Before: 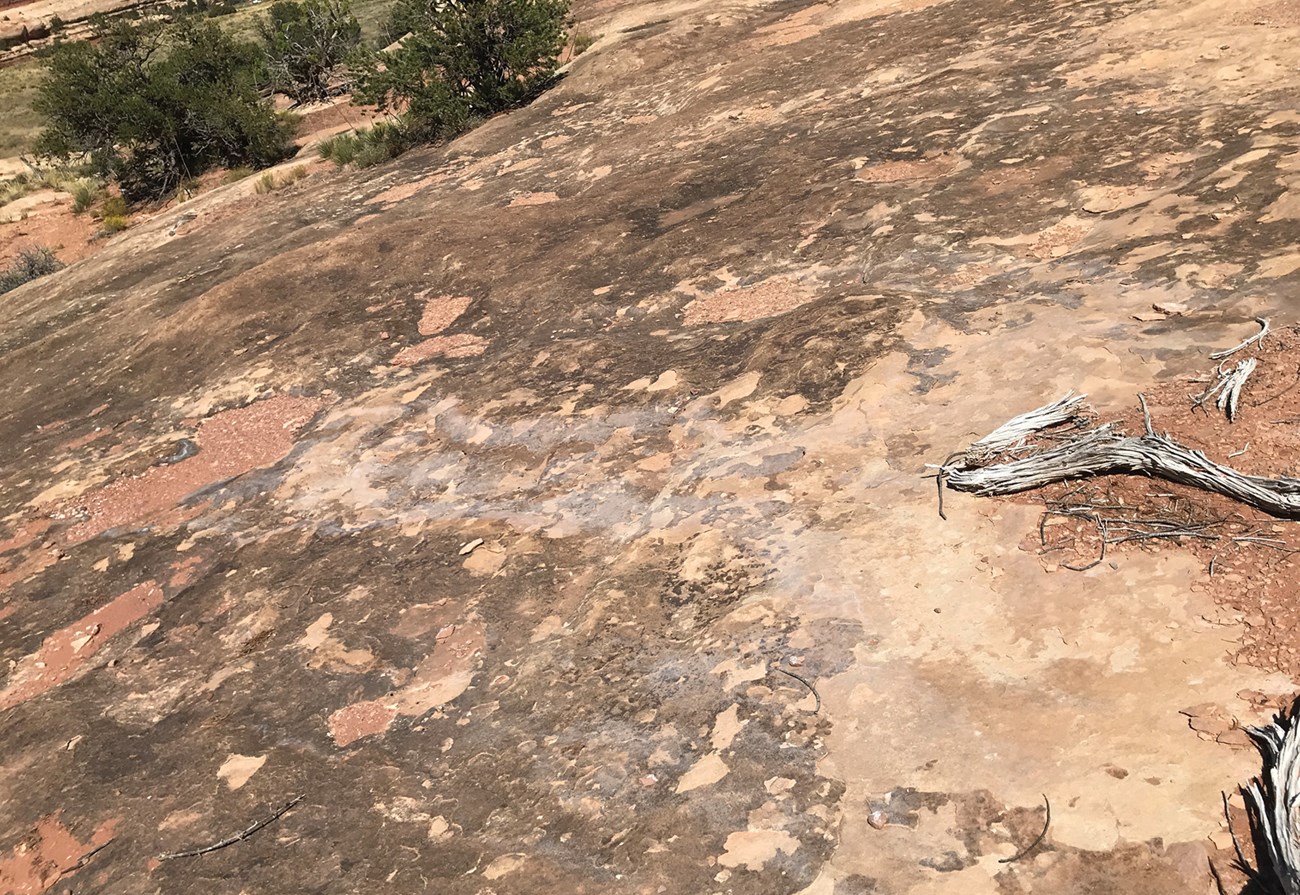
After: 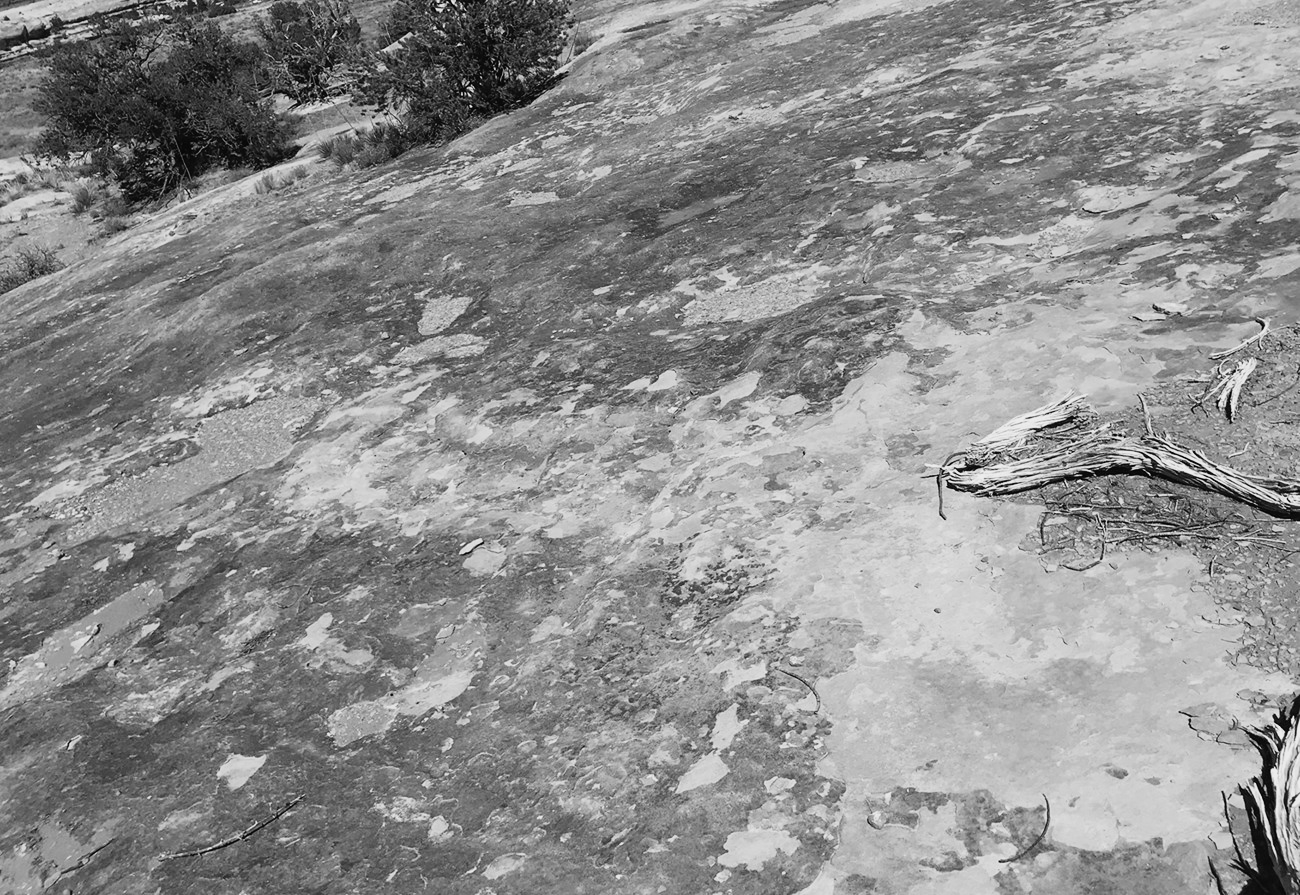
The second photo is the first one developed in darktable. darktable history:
color calibration: output gray [0.21, 0.42, 0.37, 0], gray › normalize channels true, x 0.342, y 0.355, temperature 5143.71 K, gamut compression 0.018
tone curve: curves: ch0 [(0, 0.012) (0.052, 0.04) (0.107, 0.086) (0.269, 0.266) (0.471, 0.503) (0.731, 0.771) (0.921, 0.909) (0.999, 0.951)]; ch1 [(0, 0) (0.339, 0.298) (0.402, 0.363) (0.444, 0.415) (0.485, 0.469) (0.494, 0.493) (0.504, 0.501) (0.525, 0.534) (0.555, 0.593) (0.594, 0.648) (1, 1)]; ch2 [(0, 0) (0.48, 0.48) (0.504, 0.5) (0.535, 0.557) (0.581, 0.623) (0.649, 0.683) (0.824, 0.815) (1, 1)], color space Lab, linked channels, preserve colors none
tone equalizer: -7 EV 0.116 EV, mask exposure compensation -0.499 EV
